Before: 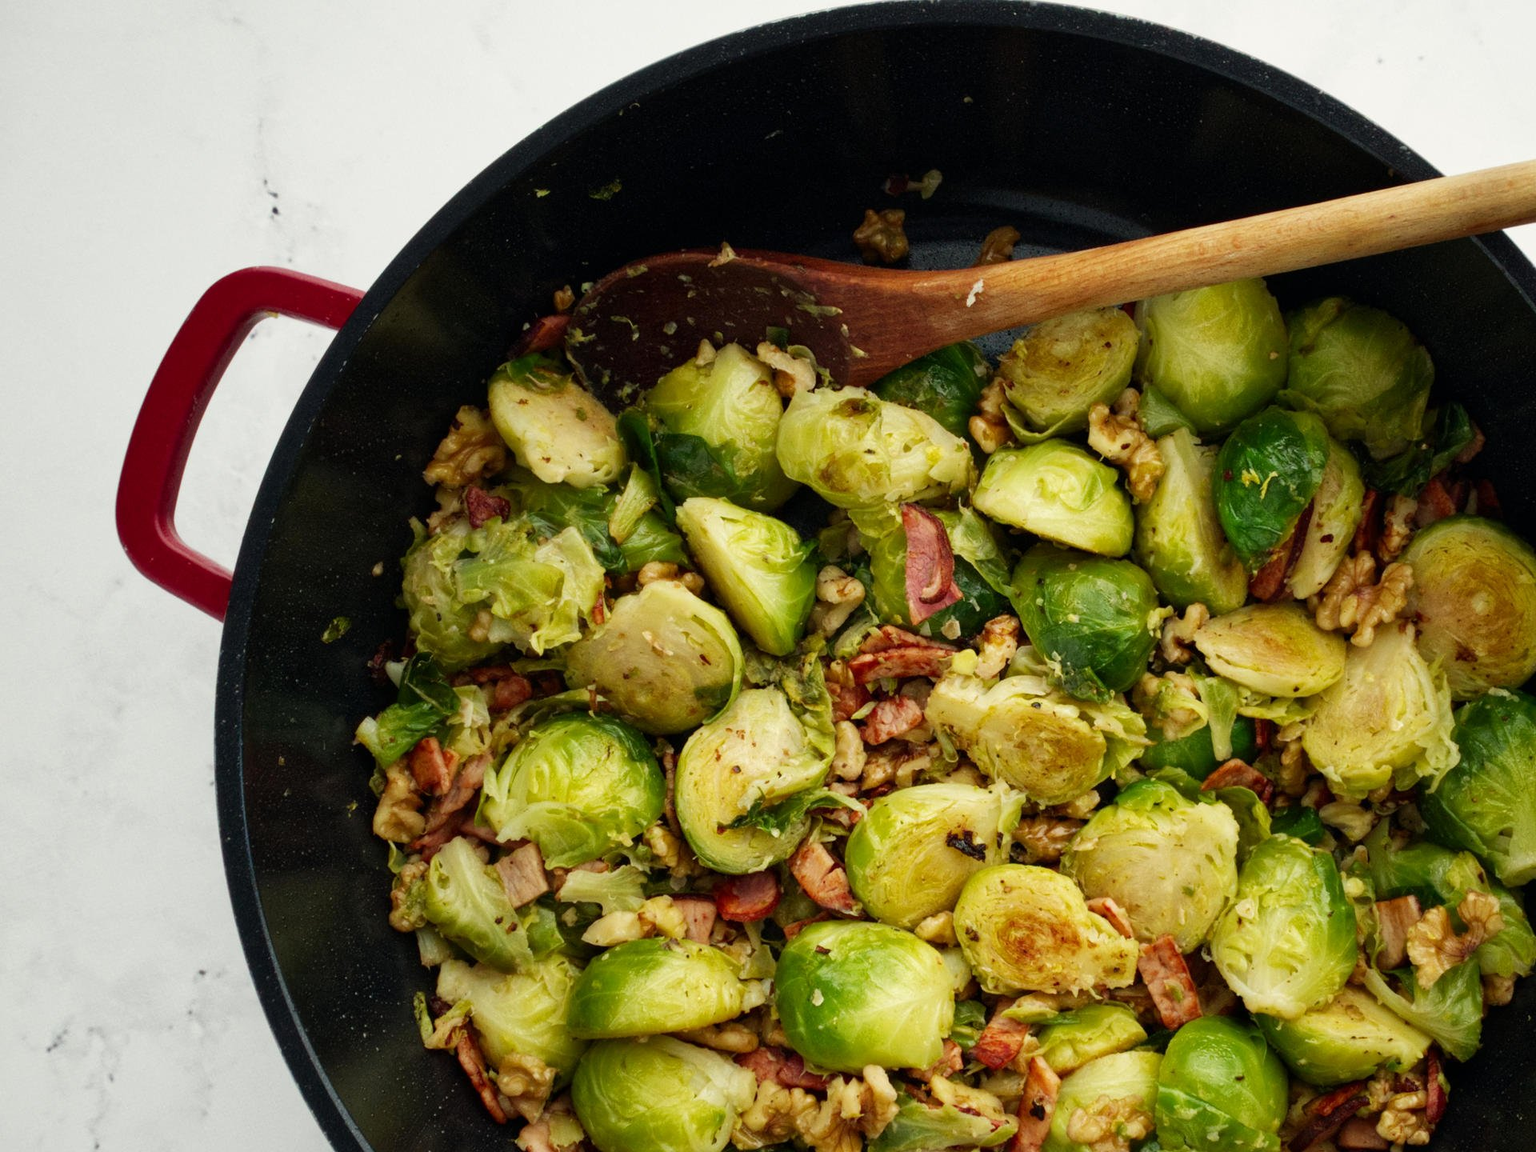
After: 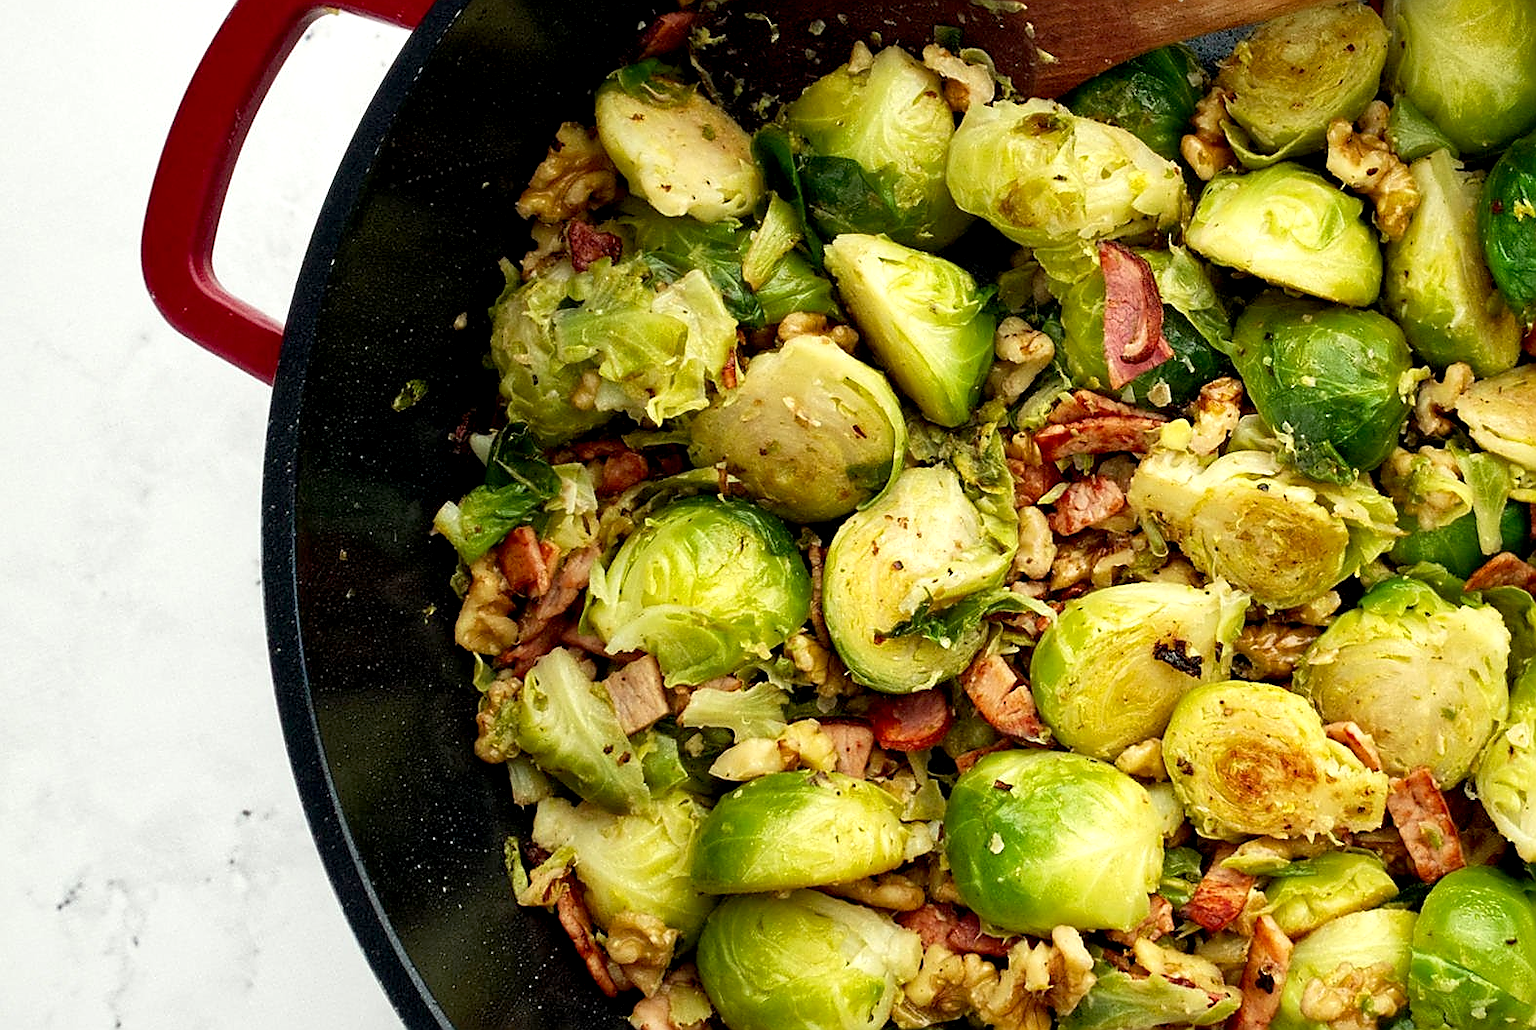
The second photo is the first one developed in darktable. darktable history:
crop: top 26.531%, right 17.959%
exposure: black level correction 0.005, exposure 0.417 EV, compensate highlight preservation false
sharpen: radius 1.4, amount 1.25, threshold 0.7
